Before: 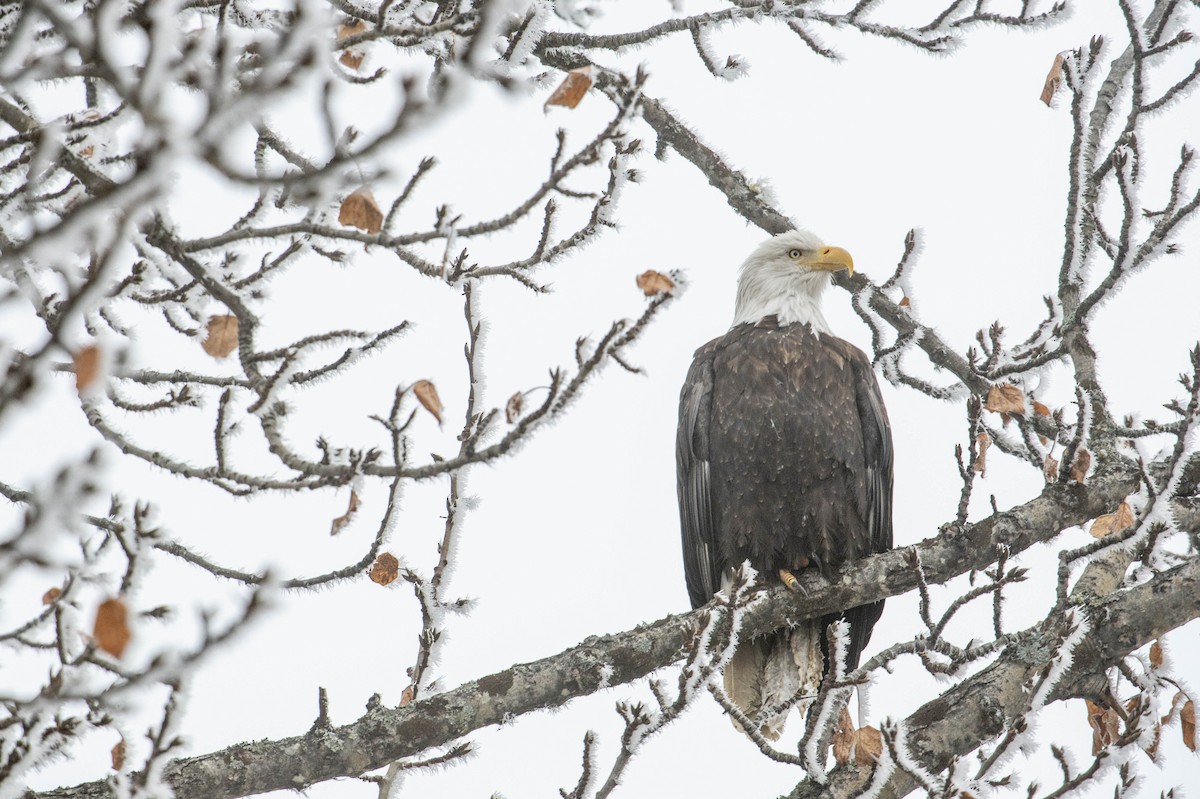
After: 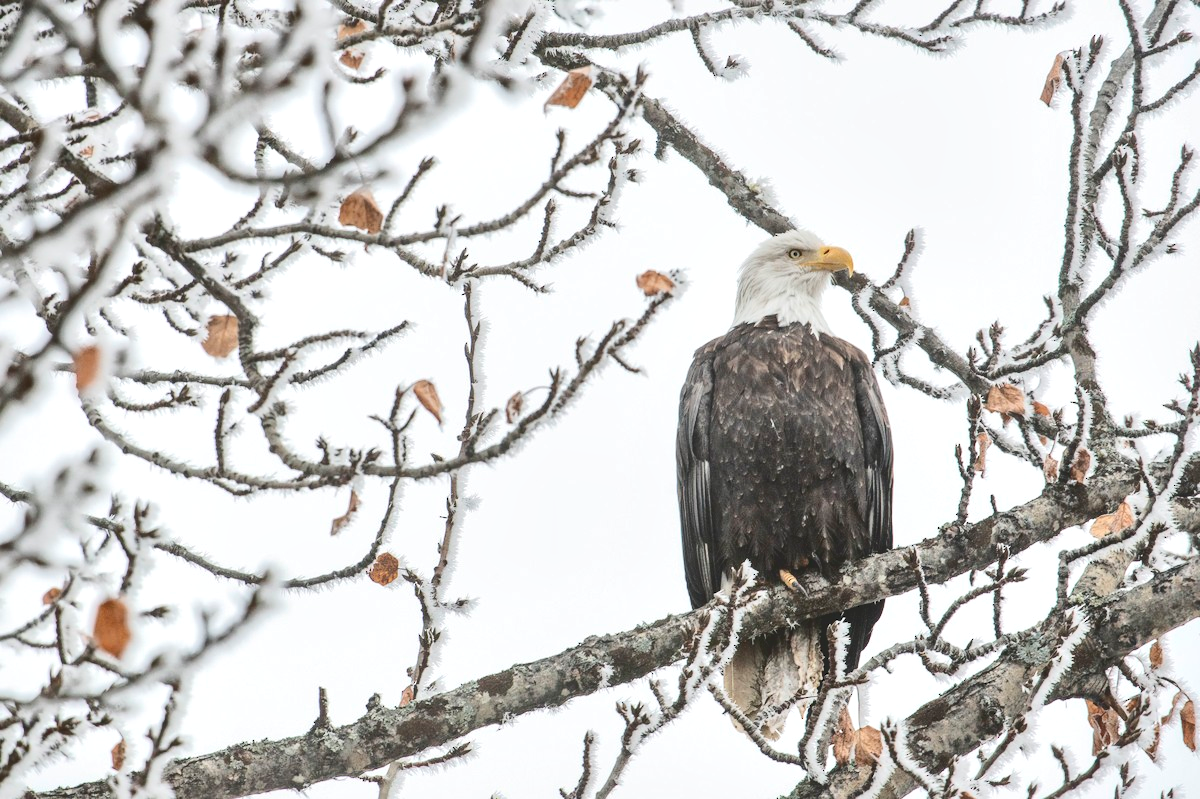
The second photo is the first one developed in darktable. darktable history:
tone curve: curves: ch0 [(0, 0) (0.003, 0.174) (0.011, 0.178) (0.025, 0.182) (0.044, 0.185) (0.069, 0.191) (0.1, 0.194) (0.136, 0.199) (0.177, 0.219) (0.224, 0.246) (0.277, 0.284) (0.335, 0.35) (0.399, 0.43) (0.468, 0.539) (0.543, 0.637) (0.623, 0.711) (0.709, 0.799) (0.801, 0.865) (0.898, 0.914) (1, 1)], color space Lab, independent channels, preserve colors none
local contrast: mode bilateral grid, contrast 25, coarseness 60, detail 152%, midtone range 0.2
